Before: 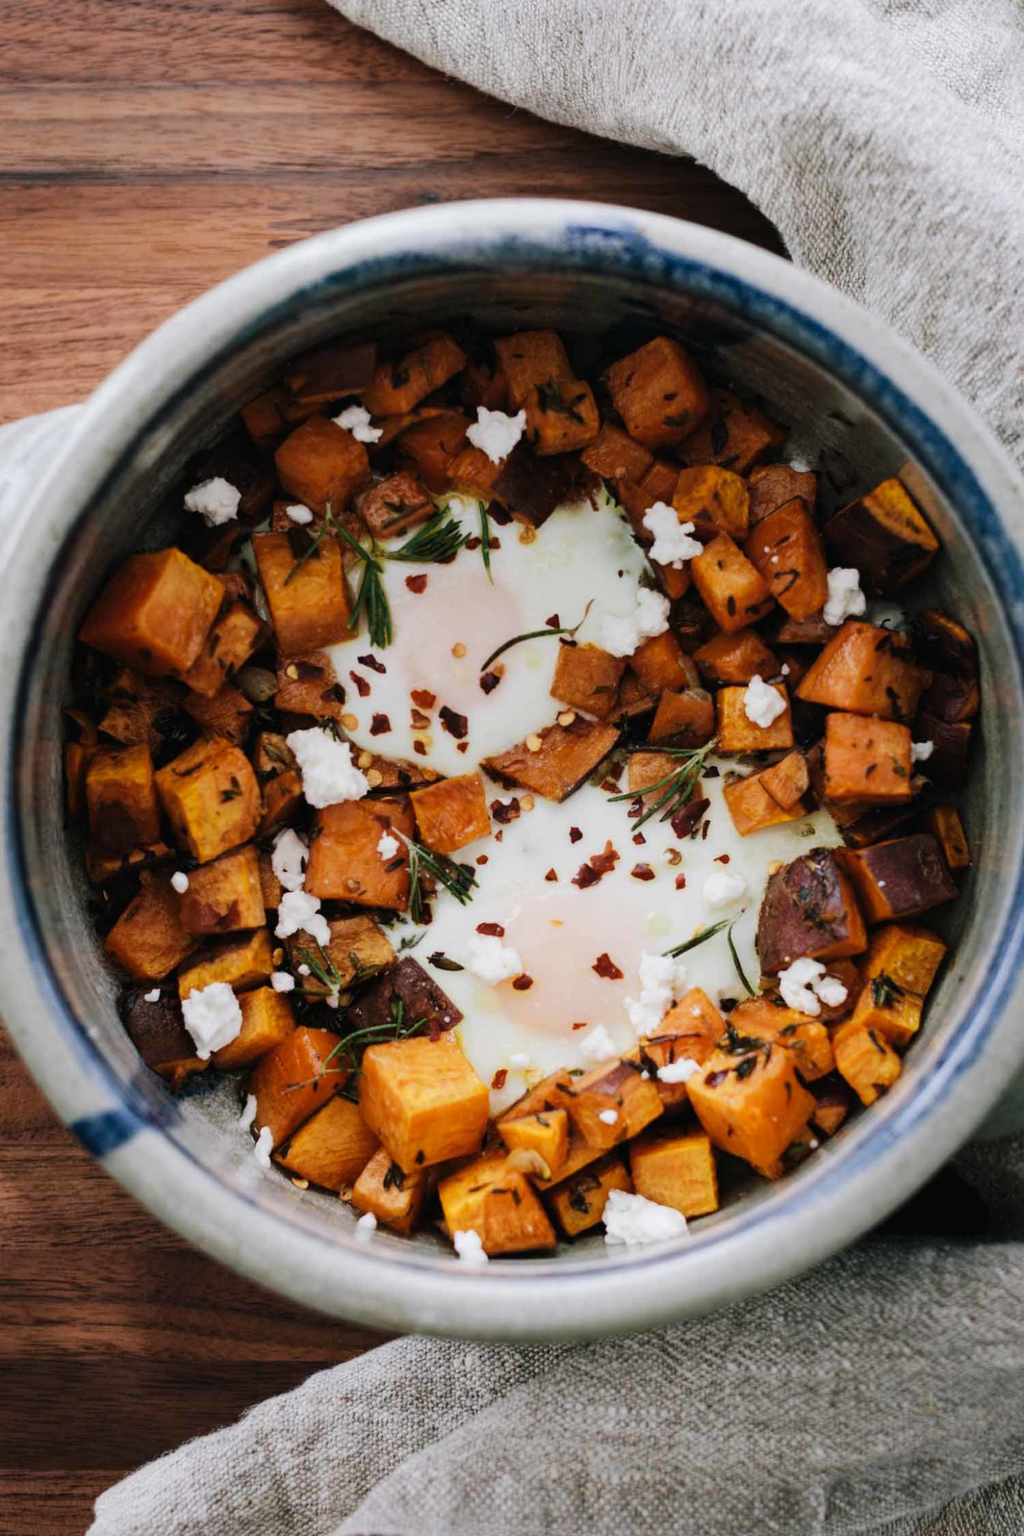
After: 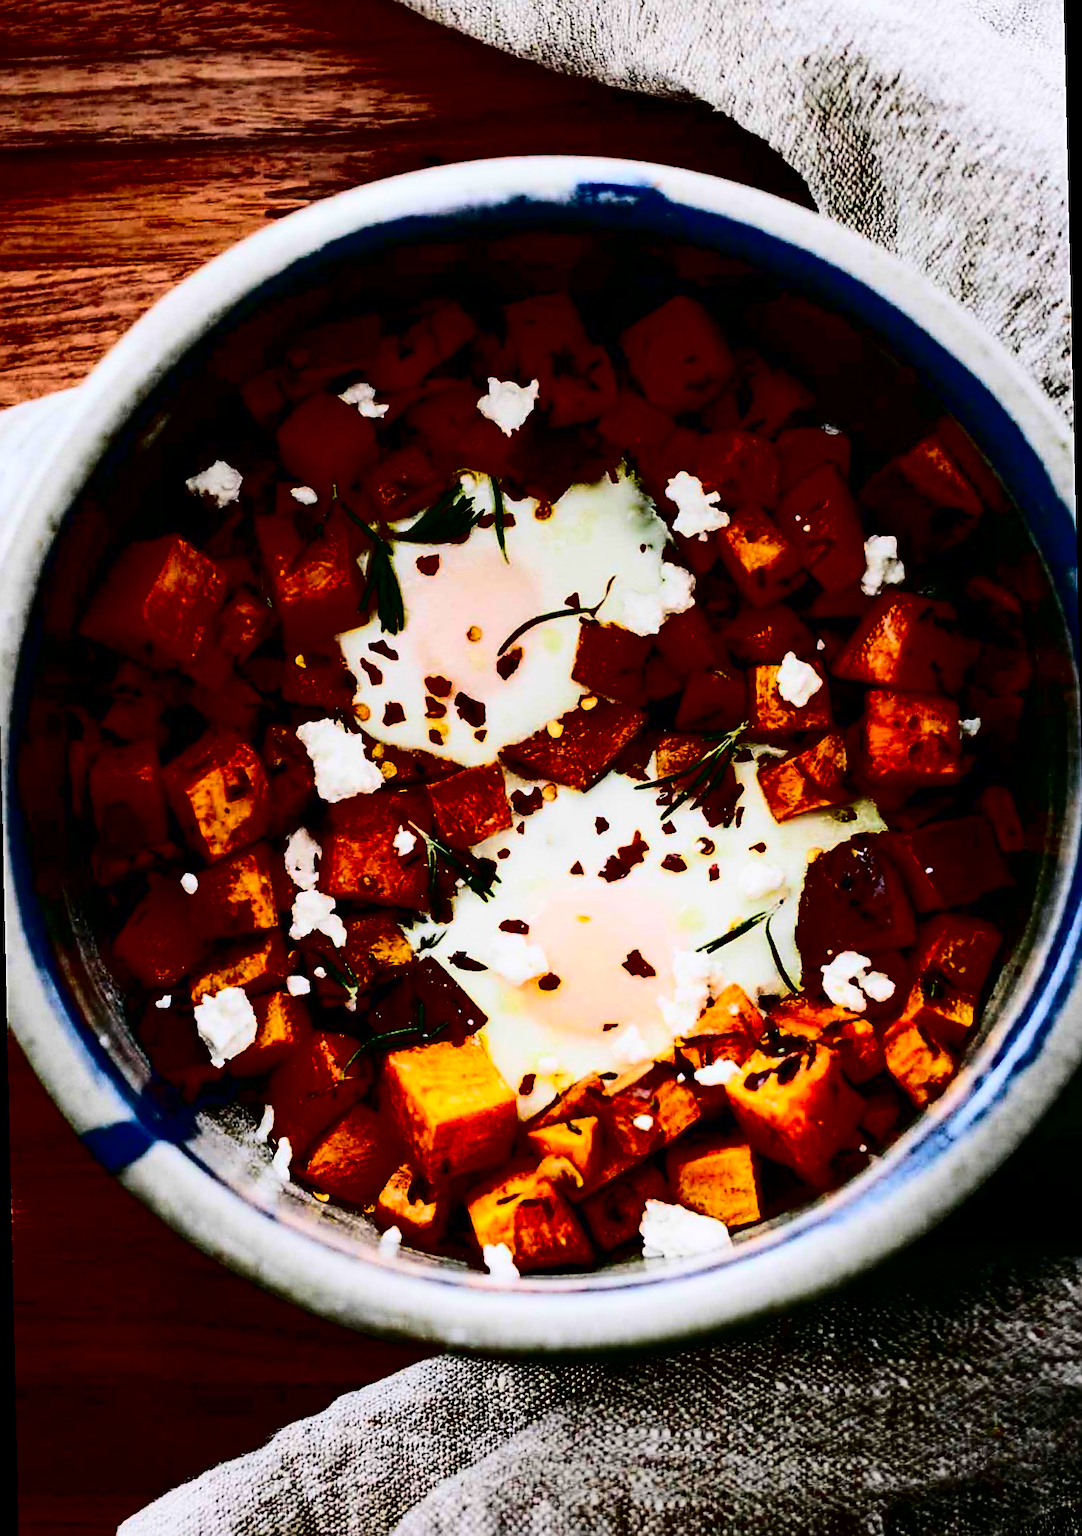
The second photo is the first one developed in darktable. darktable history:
sharpen: on, module defaults
contrast brightness saturation: contrast 0.77, brightness -1, saturation 1
rotate and perspective: rotation -1.32°, lens shift (horizontal) -0.031, crop left 0.015, crop right 0.985, crop top 0.047, crop bottom 0.982
